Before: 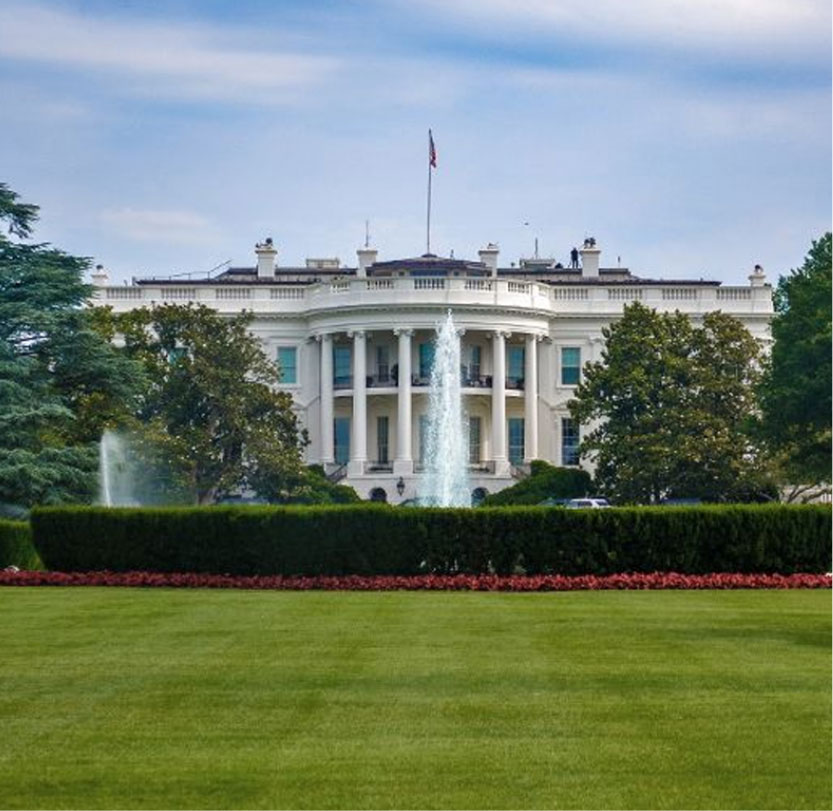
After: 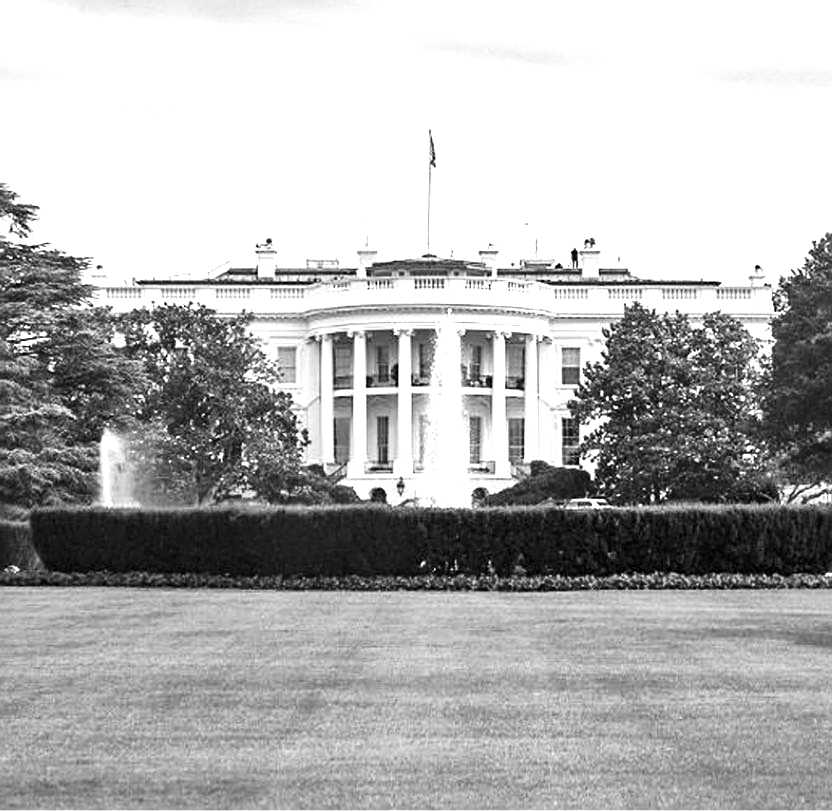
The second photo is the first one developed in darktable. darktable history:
white balance: red 1.009, blue 1.027
contrast brightness saturation: contrast 0.15, brightness -0.01, saturation 0.1
sharpen: on, module defaults
exposure: black level correction 0, exposure 1.1 EV, compensate highlight preservation false
levels: levels [0, 0.476, 0.951]
monochrome: on, module defaults
